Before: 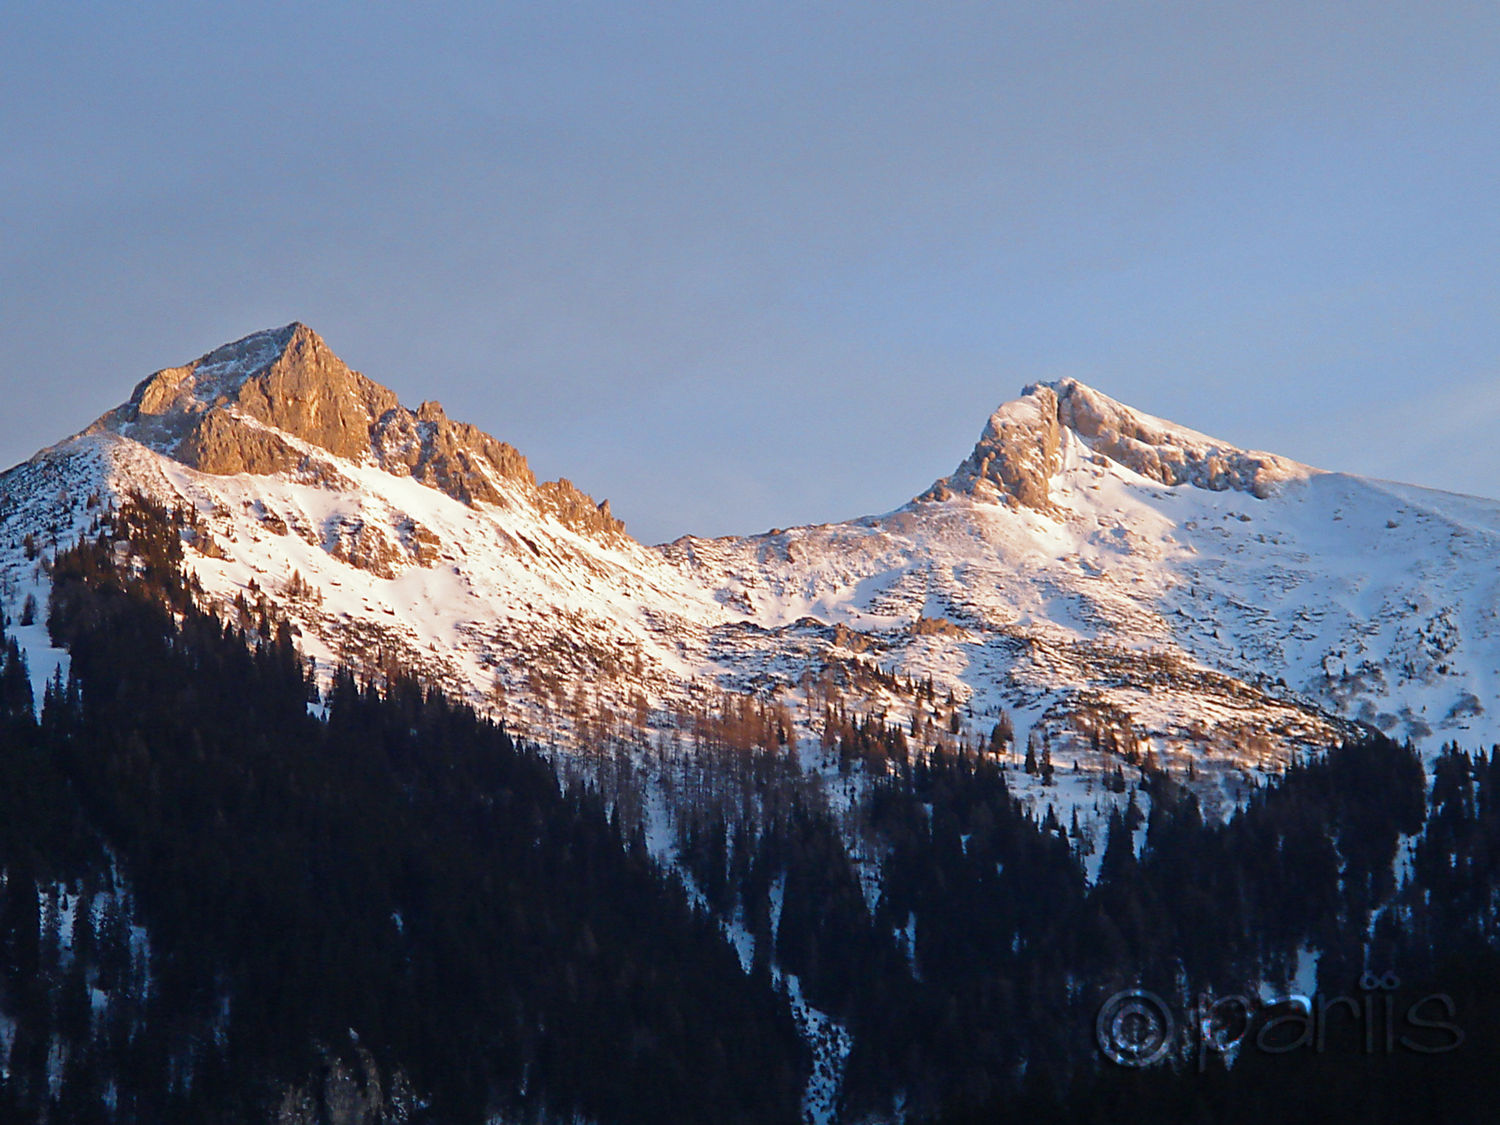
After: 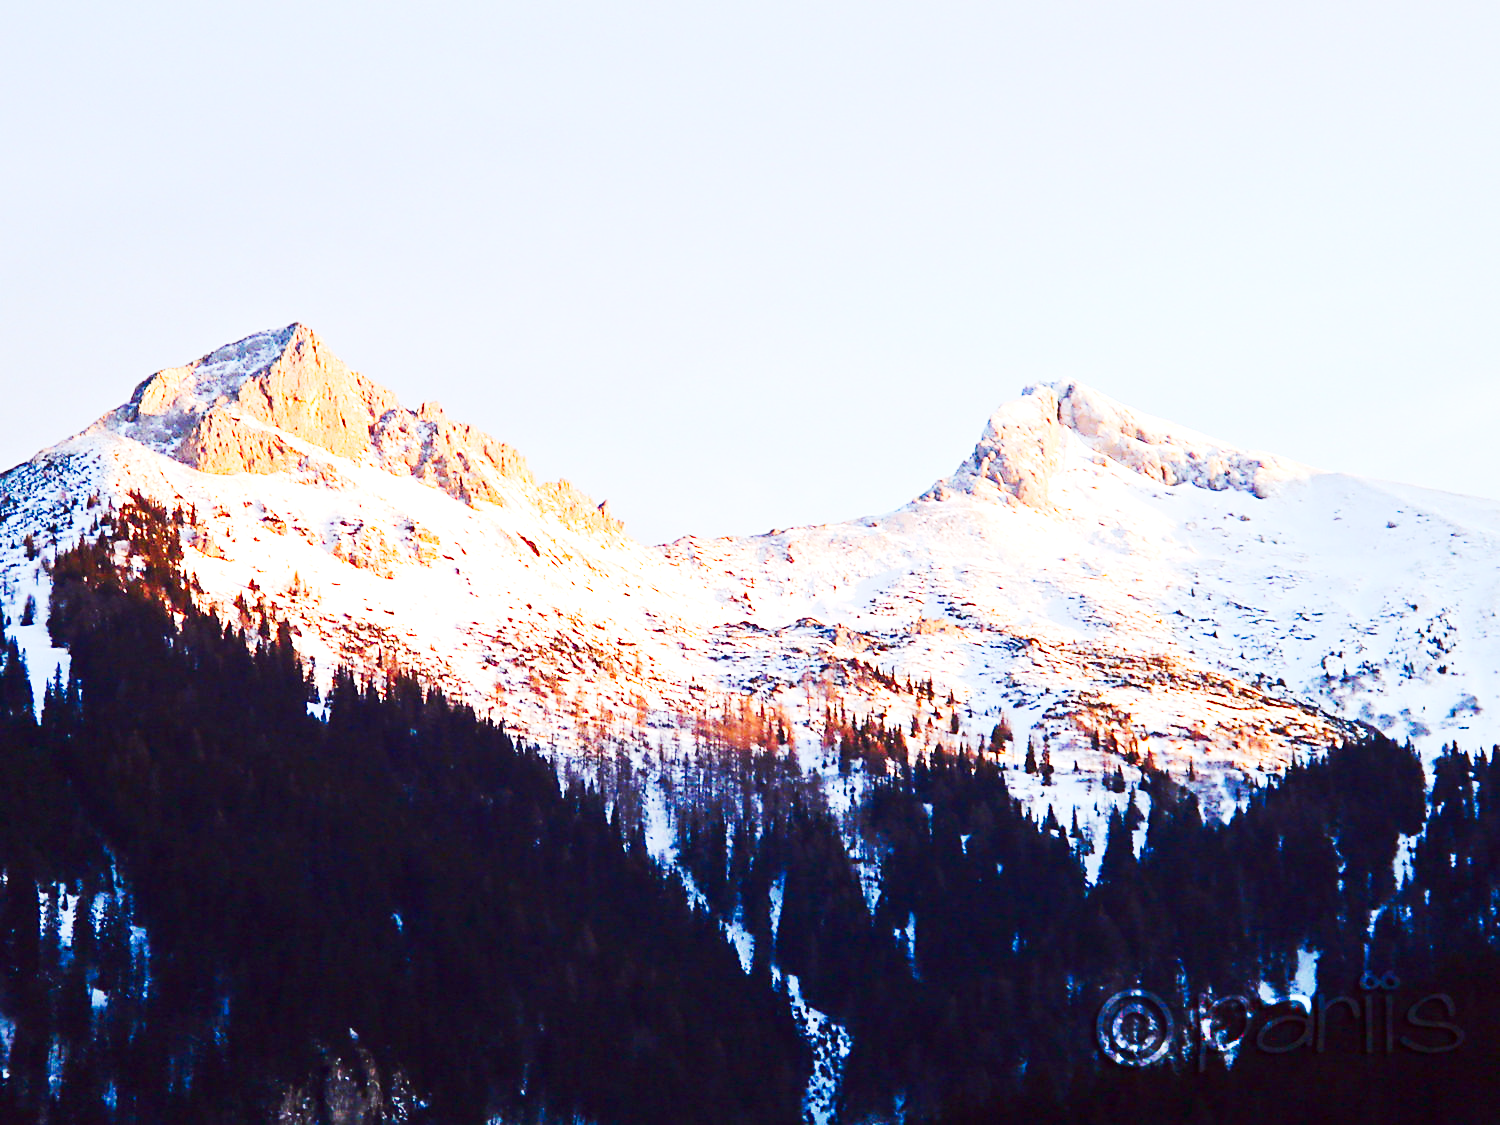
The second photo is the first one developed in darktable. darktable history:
tone curve: curves: ch0 [(0, 0) (0.003, 0.004) (0.011, 0.015) (0.025, 0.034) (0.044, 0.061) (0.069, 0.095) (0.1, 0.137) (0.136, 0.186) (0.177, 0.243) (0.224, 0.307) (0.277, 0.416) (0.335, 0.533) (0.399, 0.641) (0.468, 0.748) (0.543, 0.829) (0.623, 0.886) (0.709, 0.924) (0.801, 0.951) (0.898, 0.975) (1, 1)], preserve colors none
exposure: black level correction 0, exposure 1 EV, compensate exposure bias true, compensate highlight preservation false
contrast brightness saturation: contrast 0.2, brightness -0.11, saturation 0.1
color balance: mode lift, gamma, gain (sRGB), lift [1, 1.049, 1, 1]
